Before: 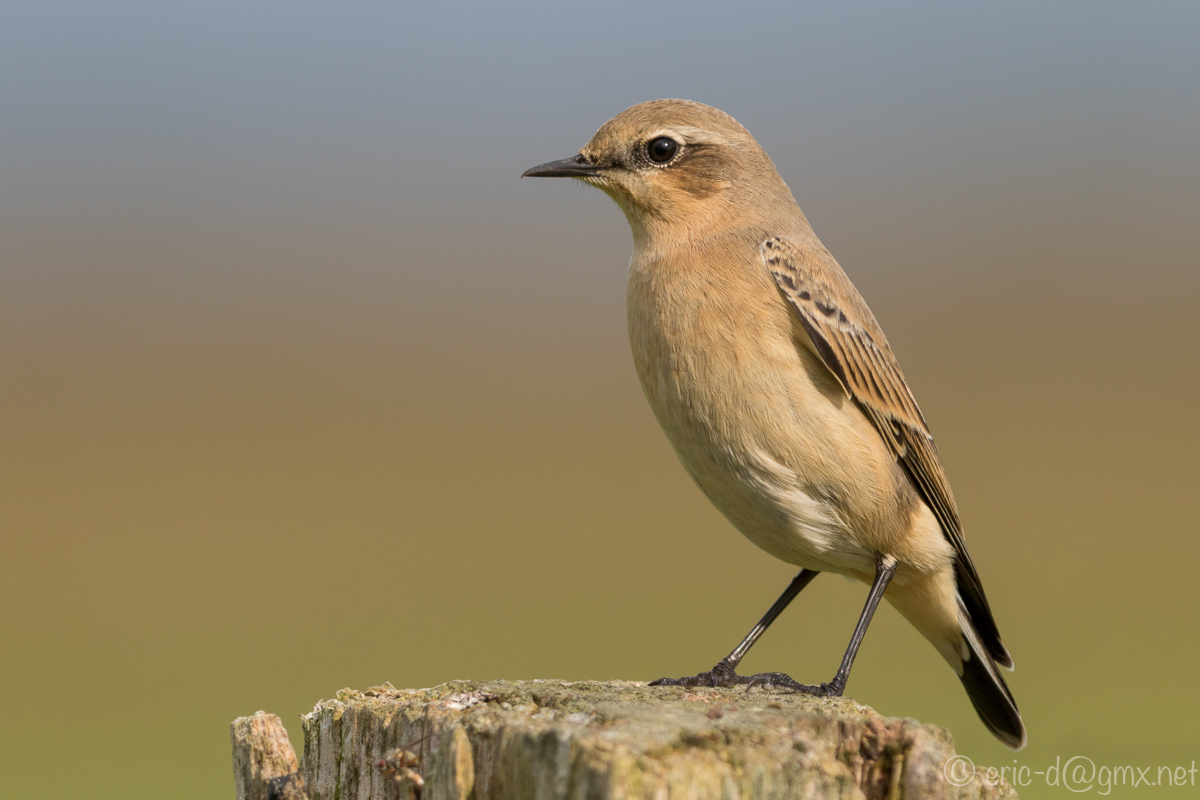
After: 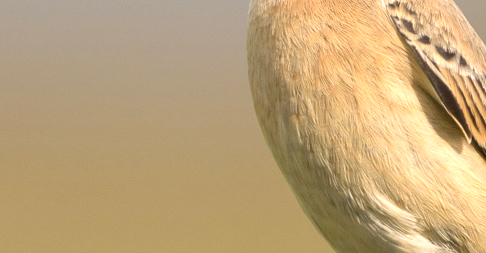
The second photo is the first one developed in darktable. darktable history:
exposure: black level correction 0, exposure 0.698 EV, compensate highlight preservation false
crop: left 31.71%, top 32.011%, right 27.749%, bottom 36.264%
